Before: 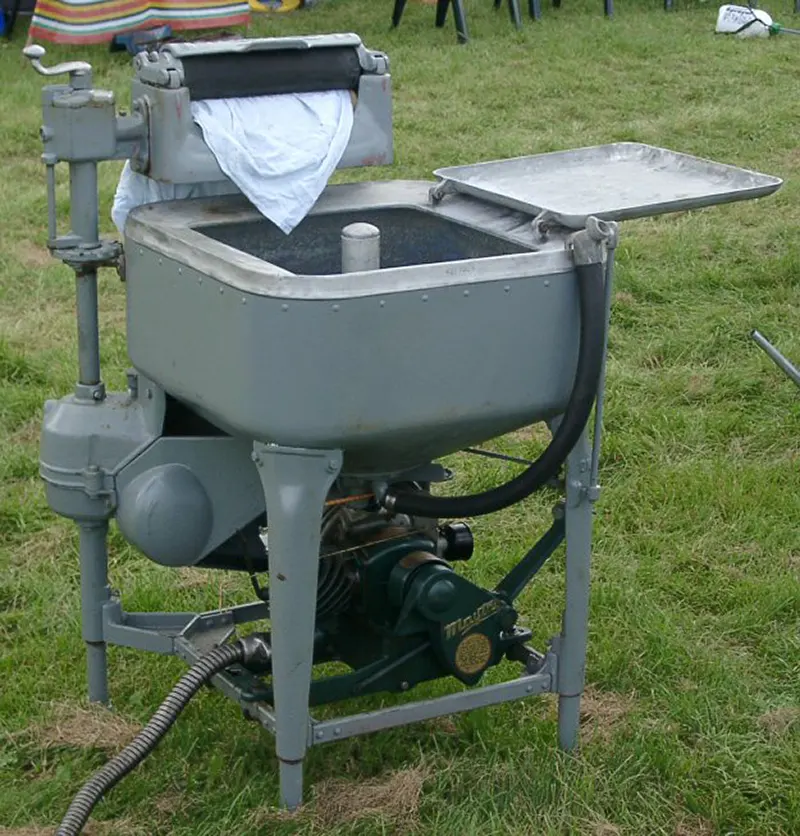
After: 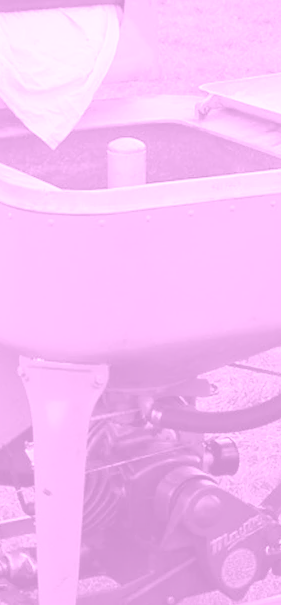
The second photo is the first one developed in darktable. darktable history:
exposure: black level correction 0.001, exposure 0.5 EV, compensate exposure bias true, compensate highlight preservation false
colorize: hue 331.2°, saturation 75%, source mix 30.28%, lightness 70.52%, version 1
white balance: red 0.98, blue 1.61
crop and rotate: left 29.476%, top 10.214%, right 35.32%, bottom 17.333%
